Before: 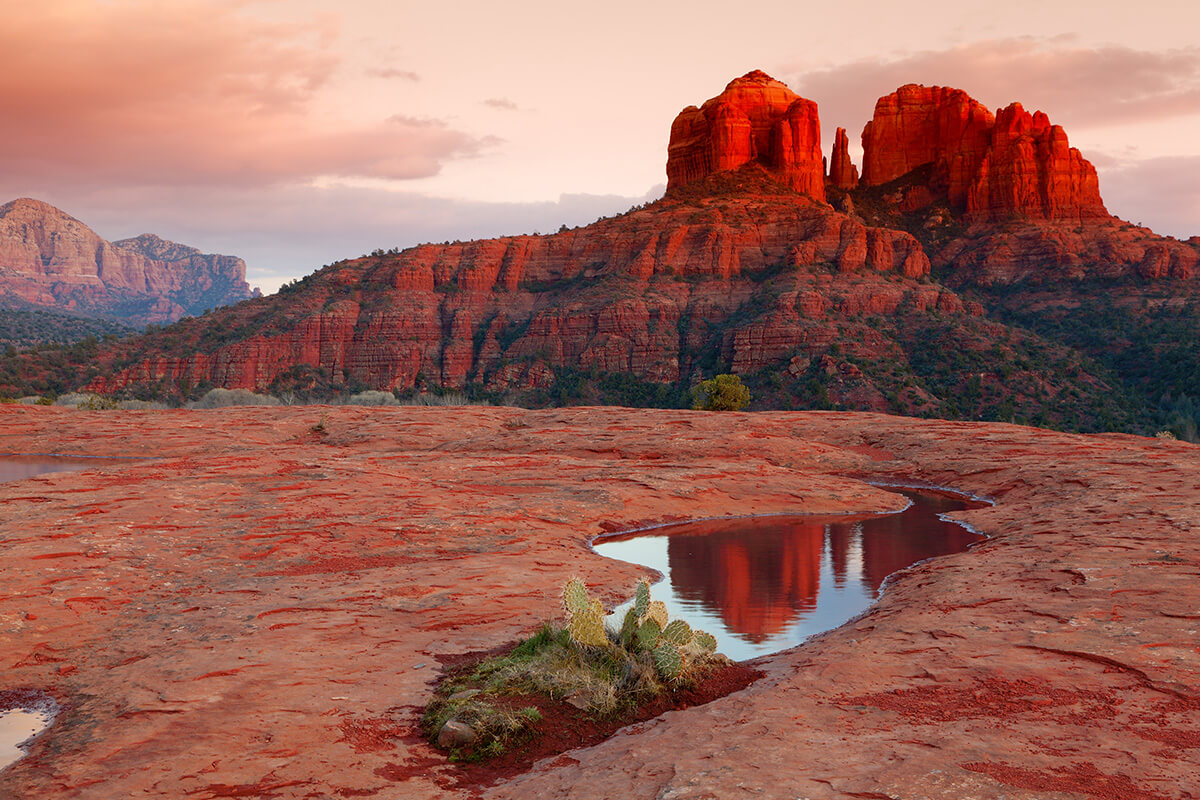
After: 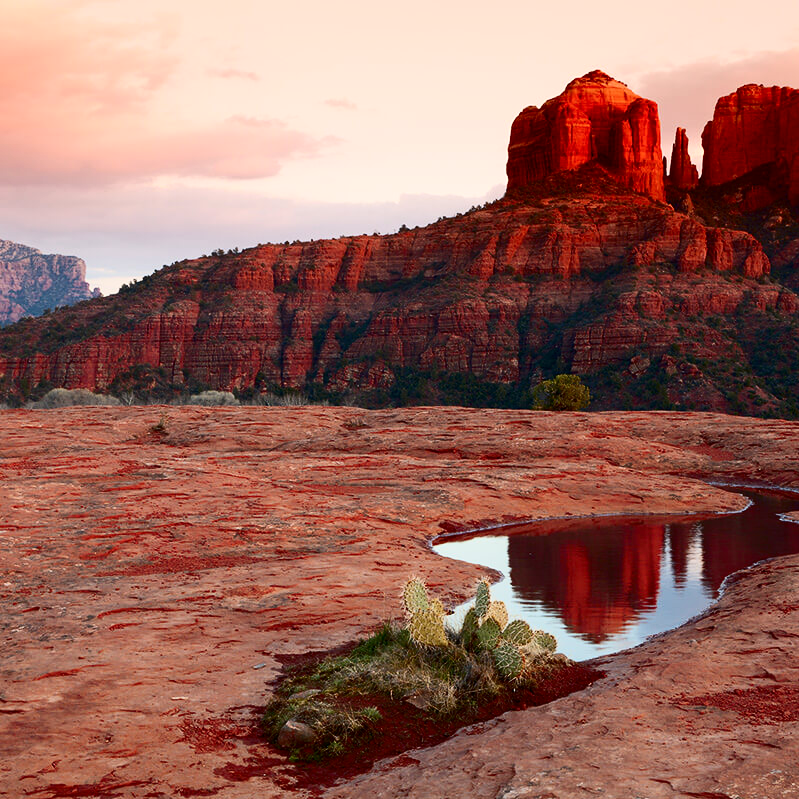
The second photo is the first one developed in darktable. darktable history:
crop and rotate: left 13.342%, right 19.991%
contrast brightness saturation: contrast 0.28
